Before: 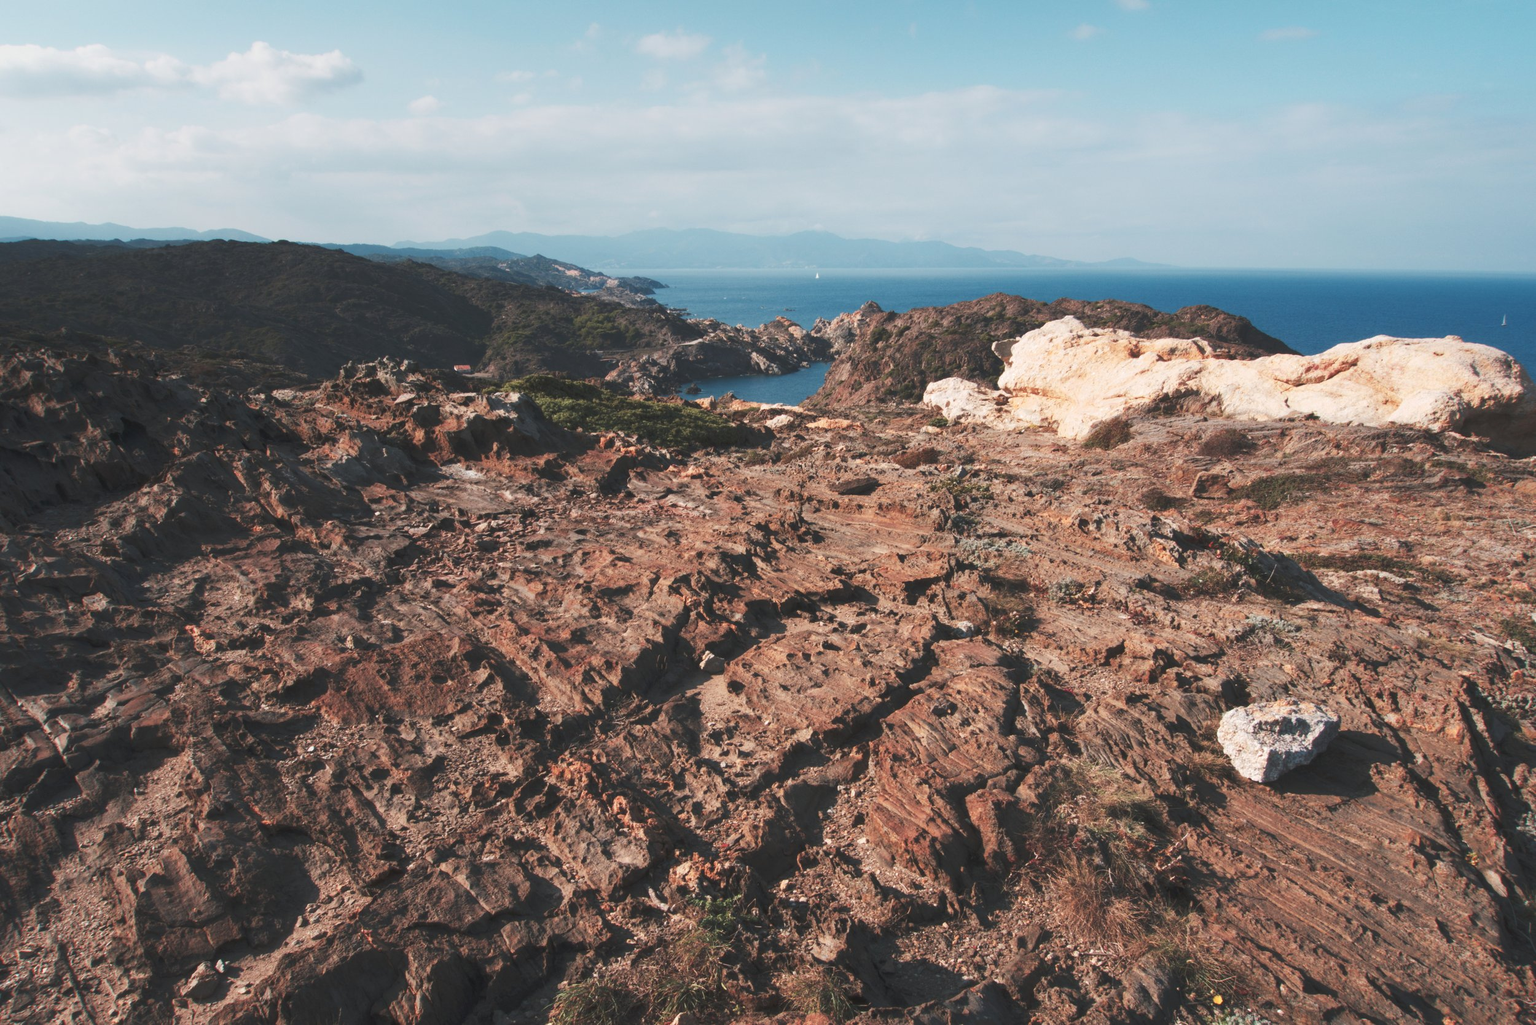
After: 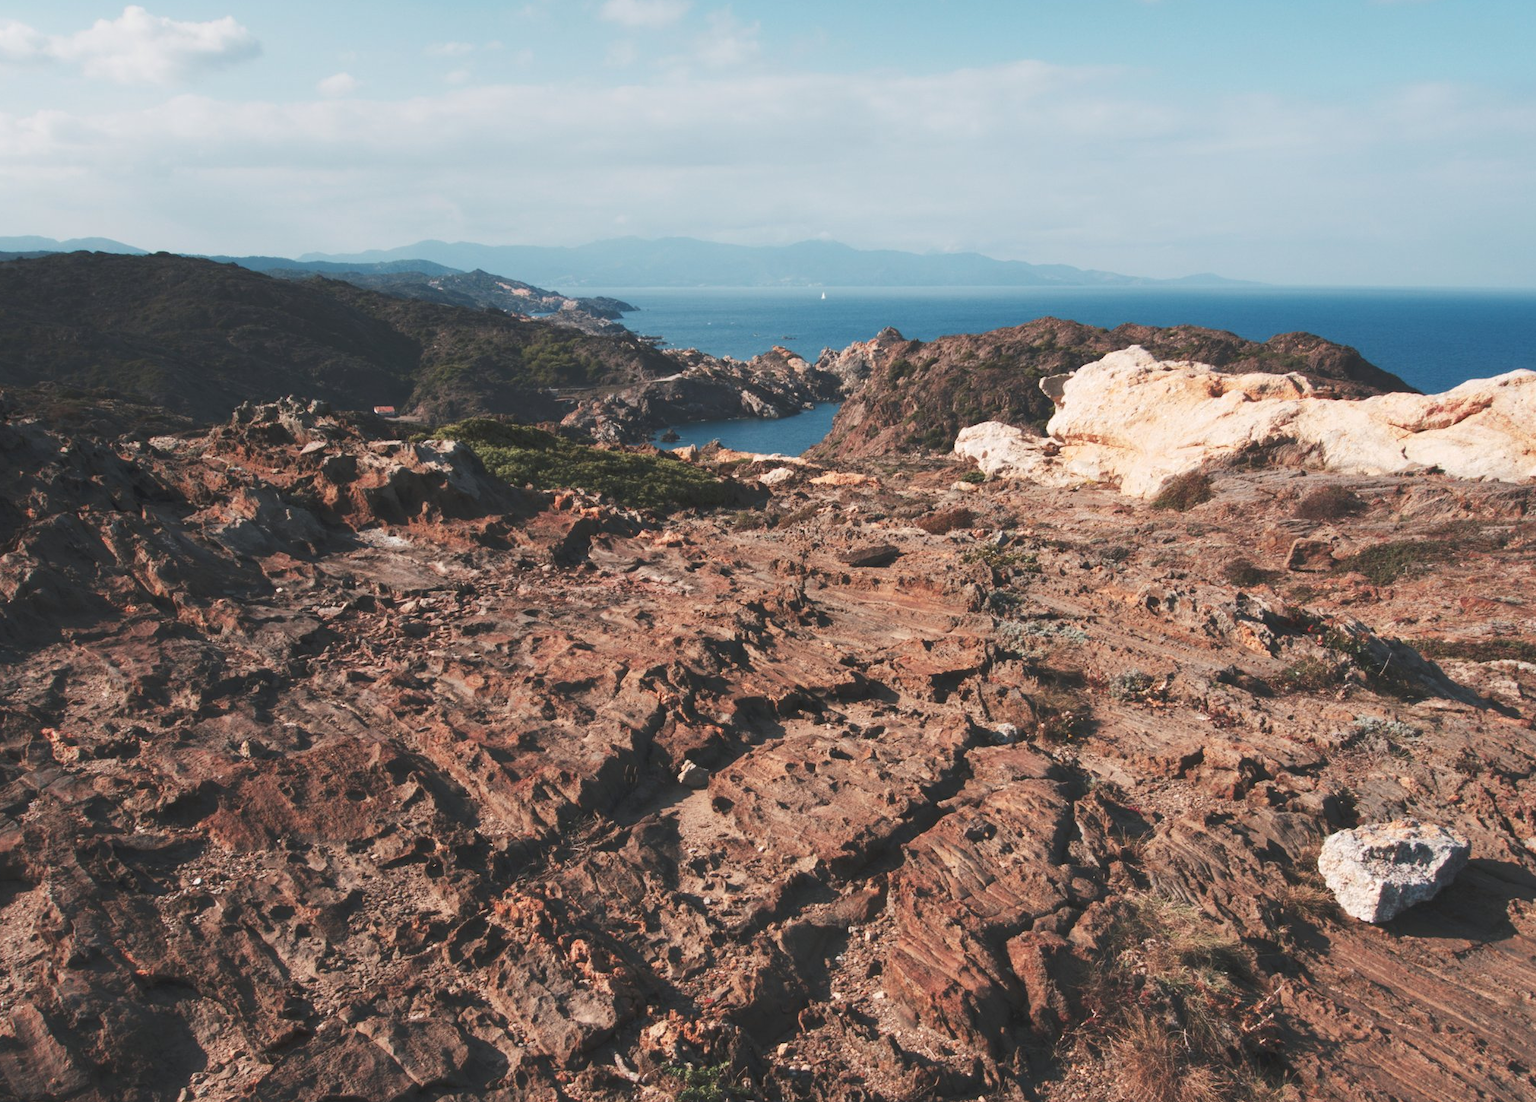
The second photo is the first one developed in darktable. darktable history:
crop: left 9.906%, top 3.598%, right 9.238%, bottom 9.44%
